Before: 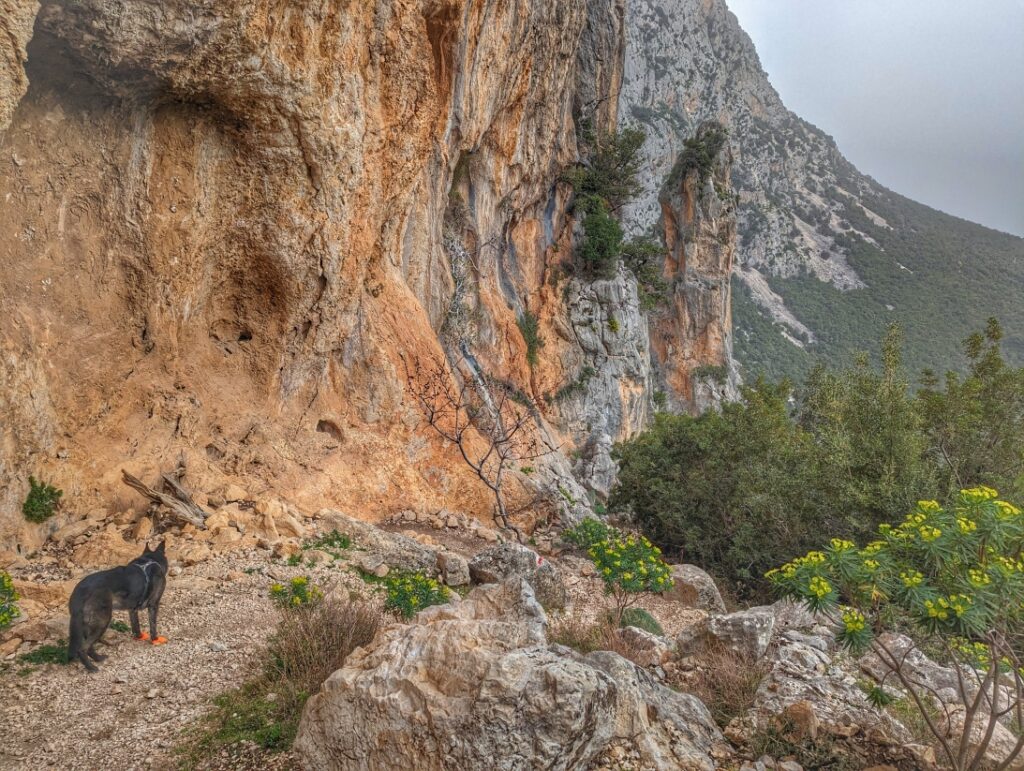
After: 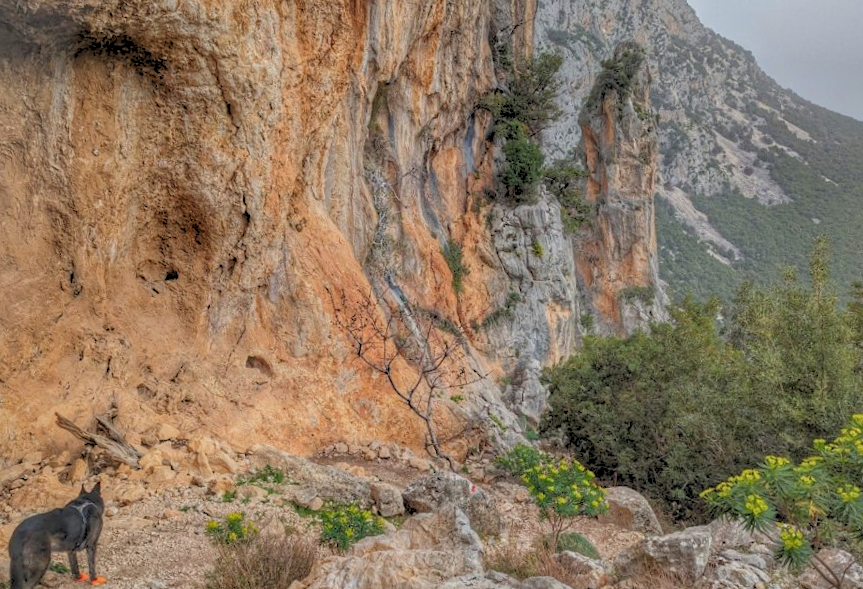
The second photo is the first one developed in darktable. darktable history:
crop: left 7.856%, top 11.836%, right 10.12%, bottom 15.387%
rgb levels: preserve colors sum RGB, levels [[0.038, 0.433, 0.934], [0, 0.5, 1], [0, 0.5, 1]]
rotate and perspective: rotation -2.22°, lens shift (horizontal) -0.022, automatic cropping off
exposure: black level correction 0.001, exposure -0.125 EV, compensate exposure bias true, compensate highlight preservation false
